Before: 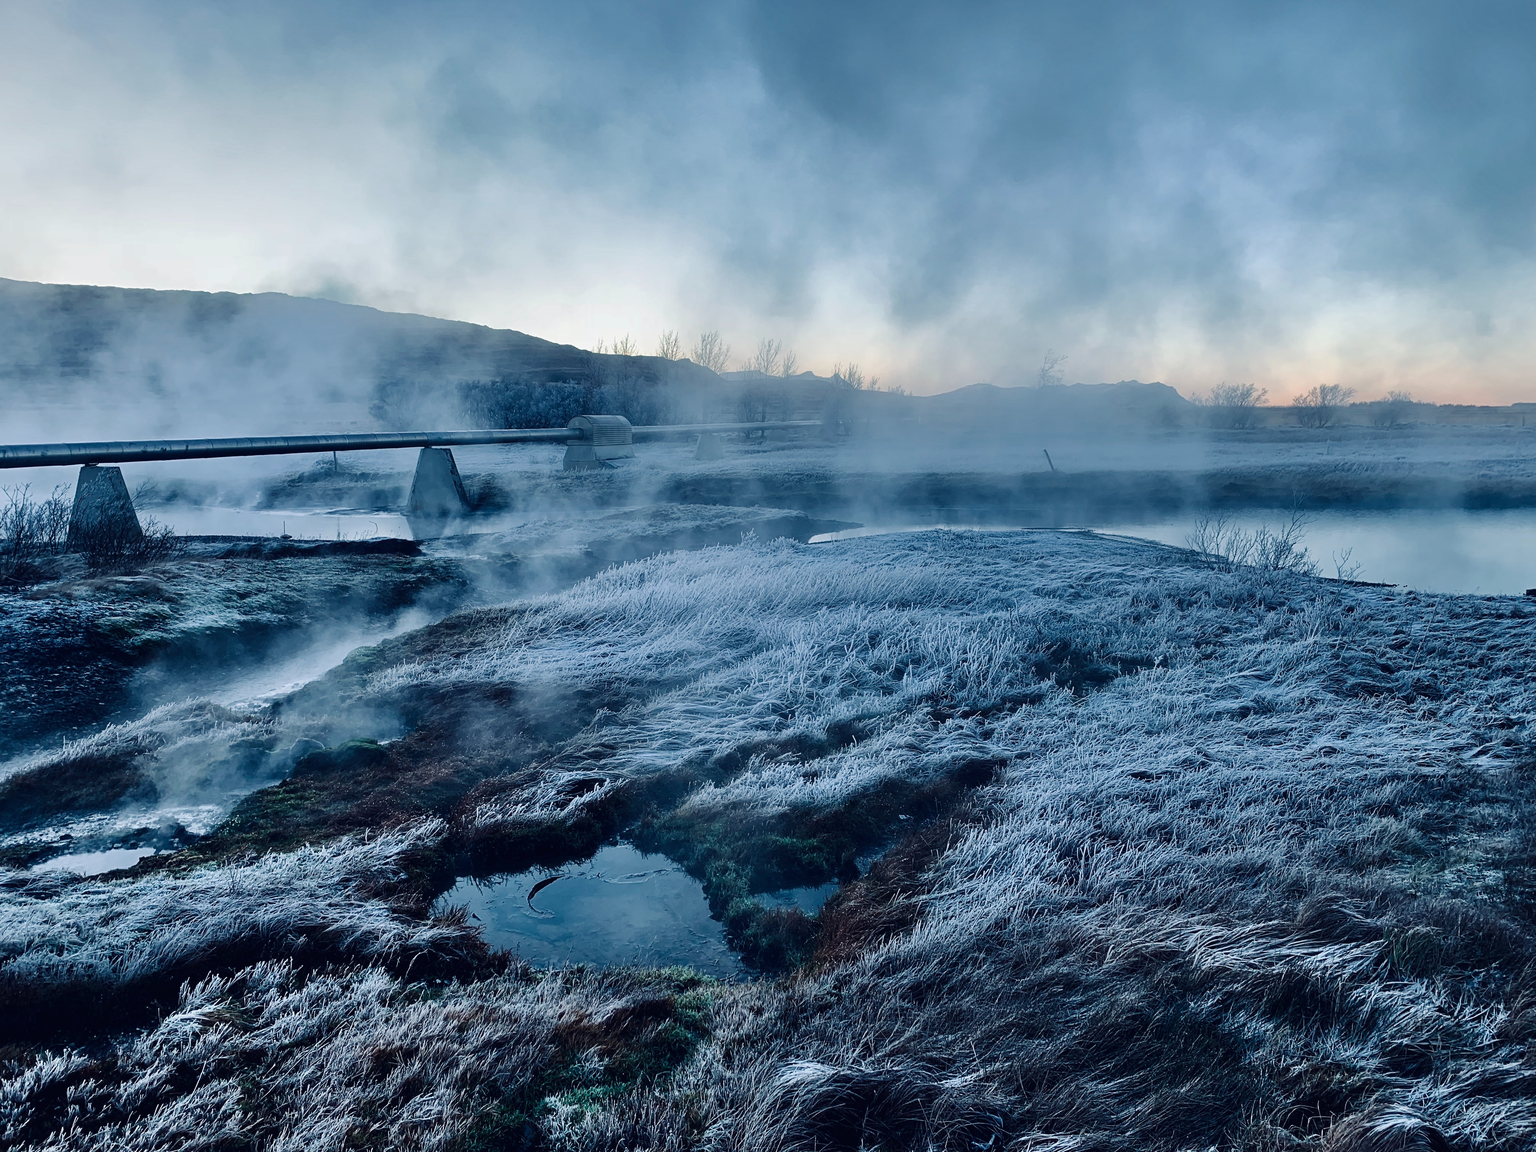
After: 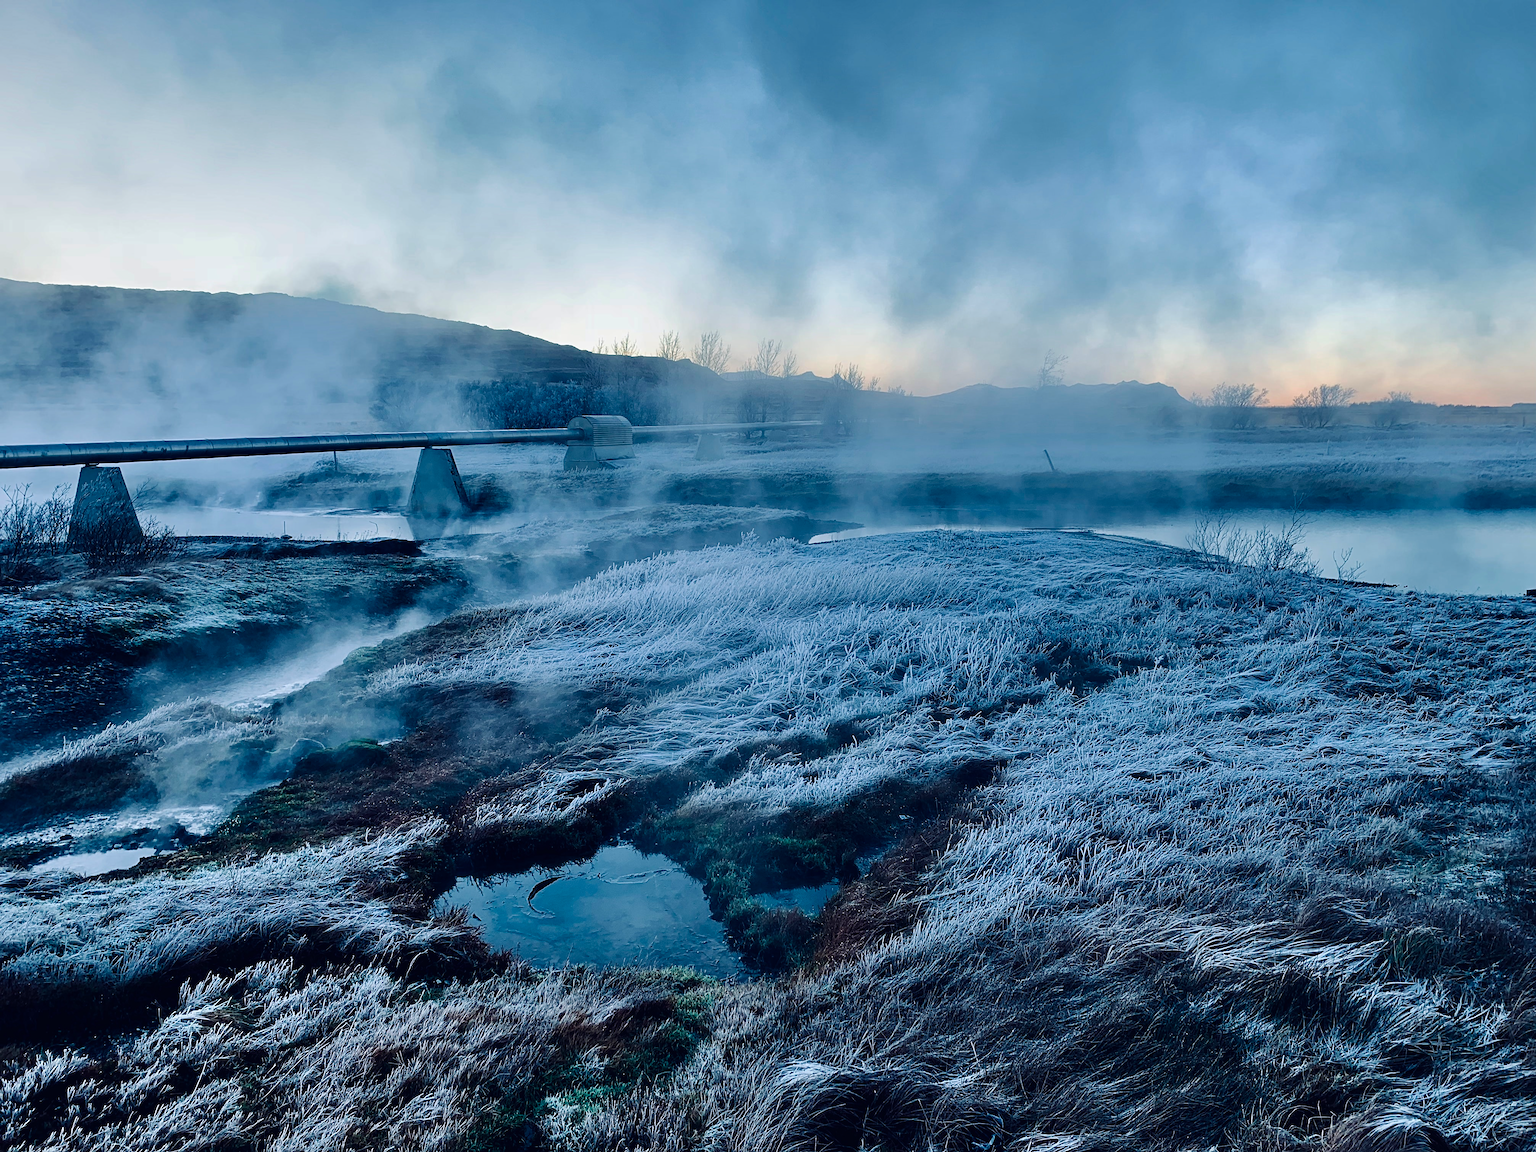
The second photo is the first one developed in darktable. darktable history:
sharpen: amount 0.207
color balance rgb: power › hue 211.88°, perceptual saturation grading › global saturation 25.119%, global vibrance 15.639%
